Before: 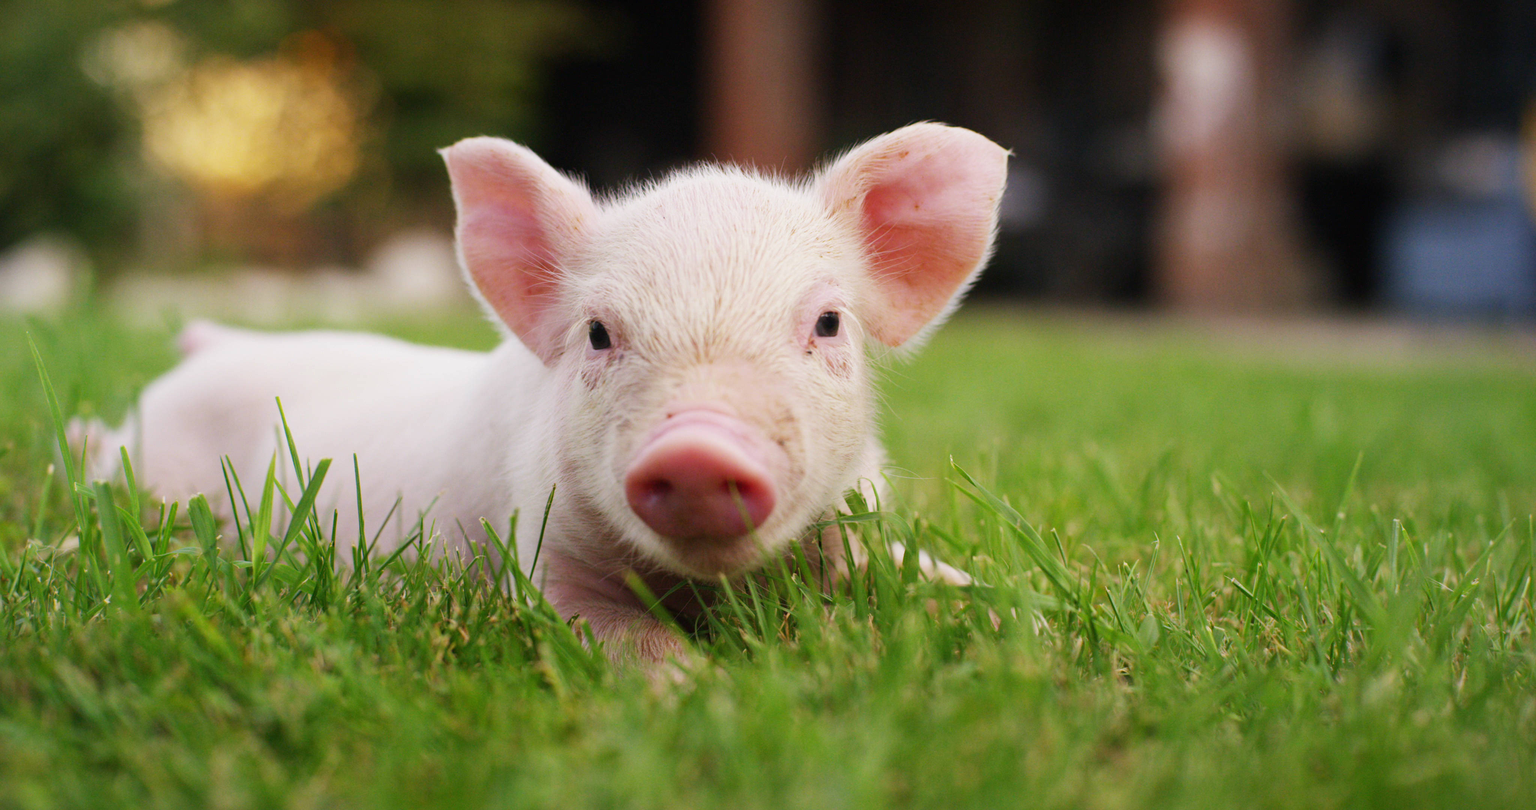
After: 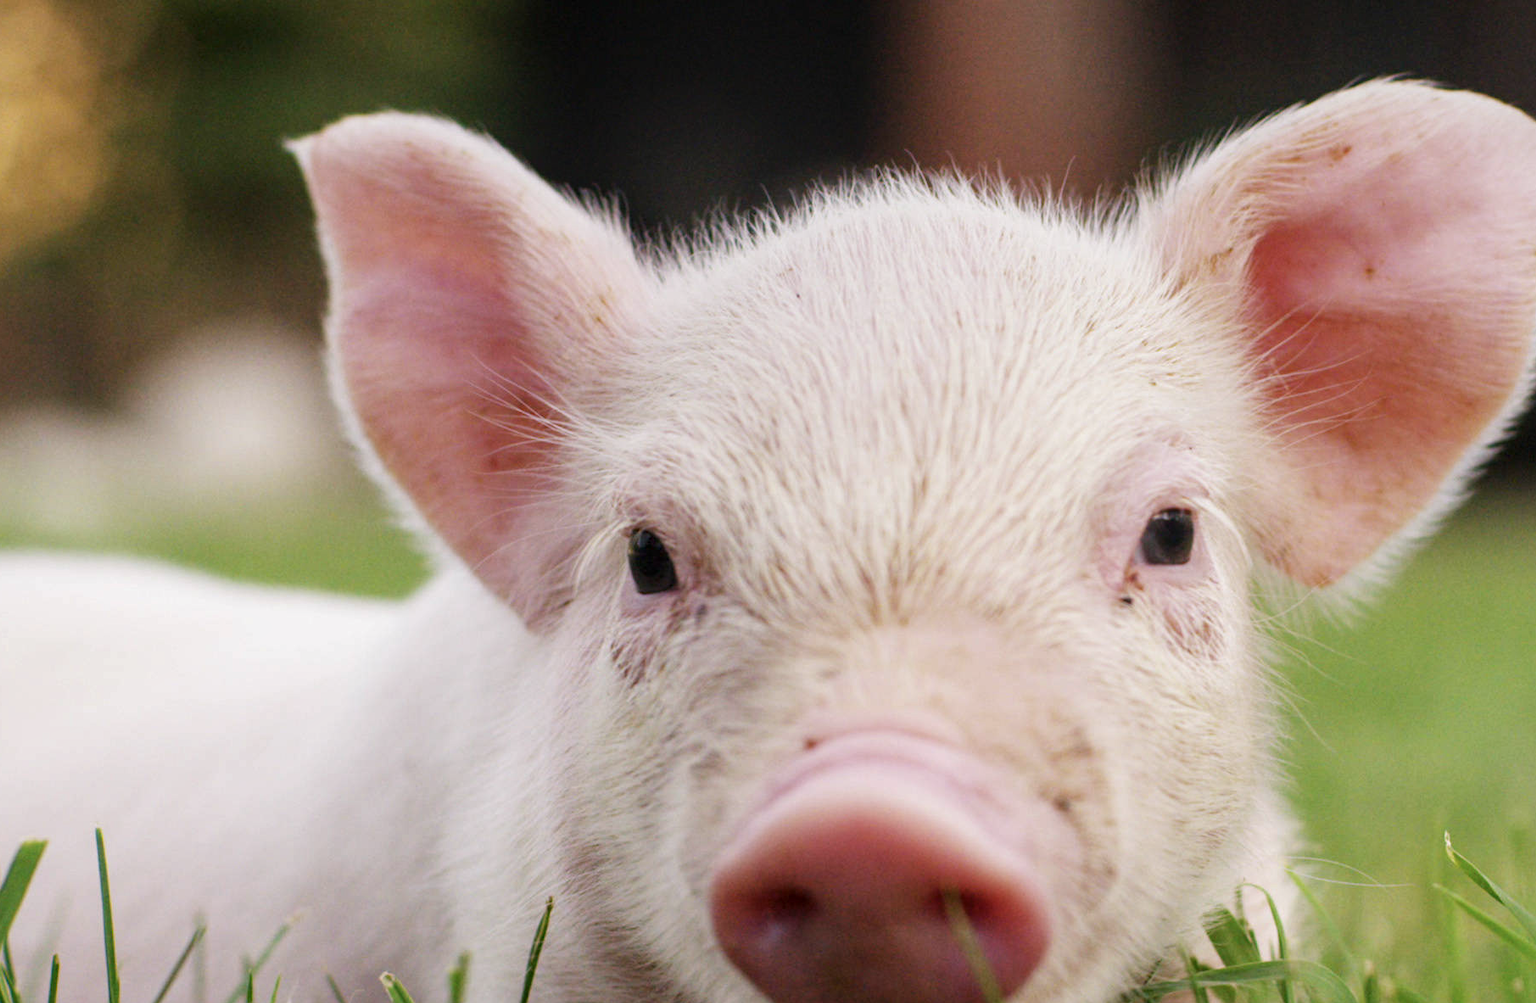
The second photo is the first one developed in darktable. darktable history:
crop: left 20.274%, top 10.776%, right 35.507%, bottom 34.435%
contrast brightness saturation: saturation -0.156
local contrast: on, module defaults
